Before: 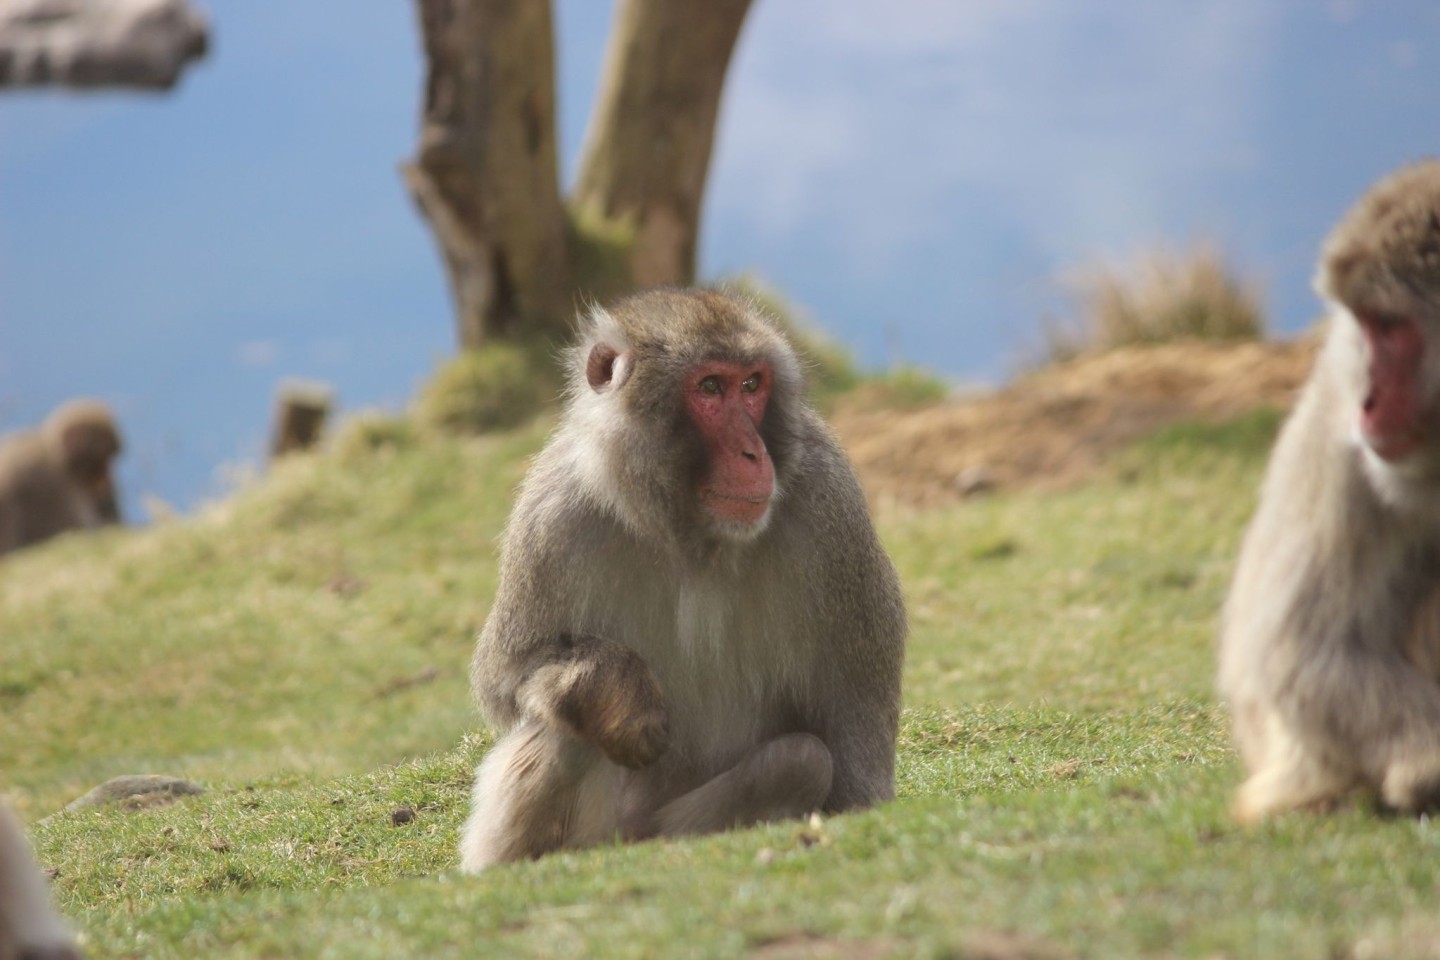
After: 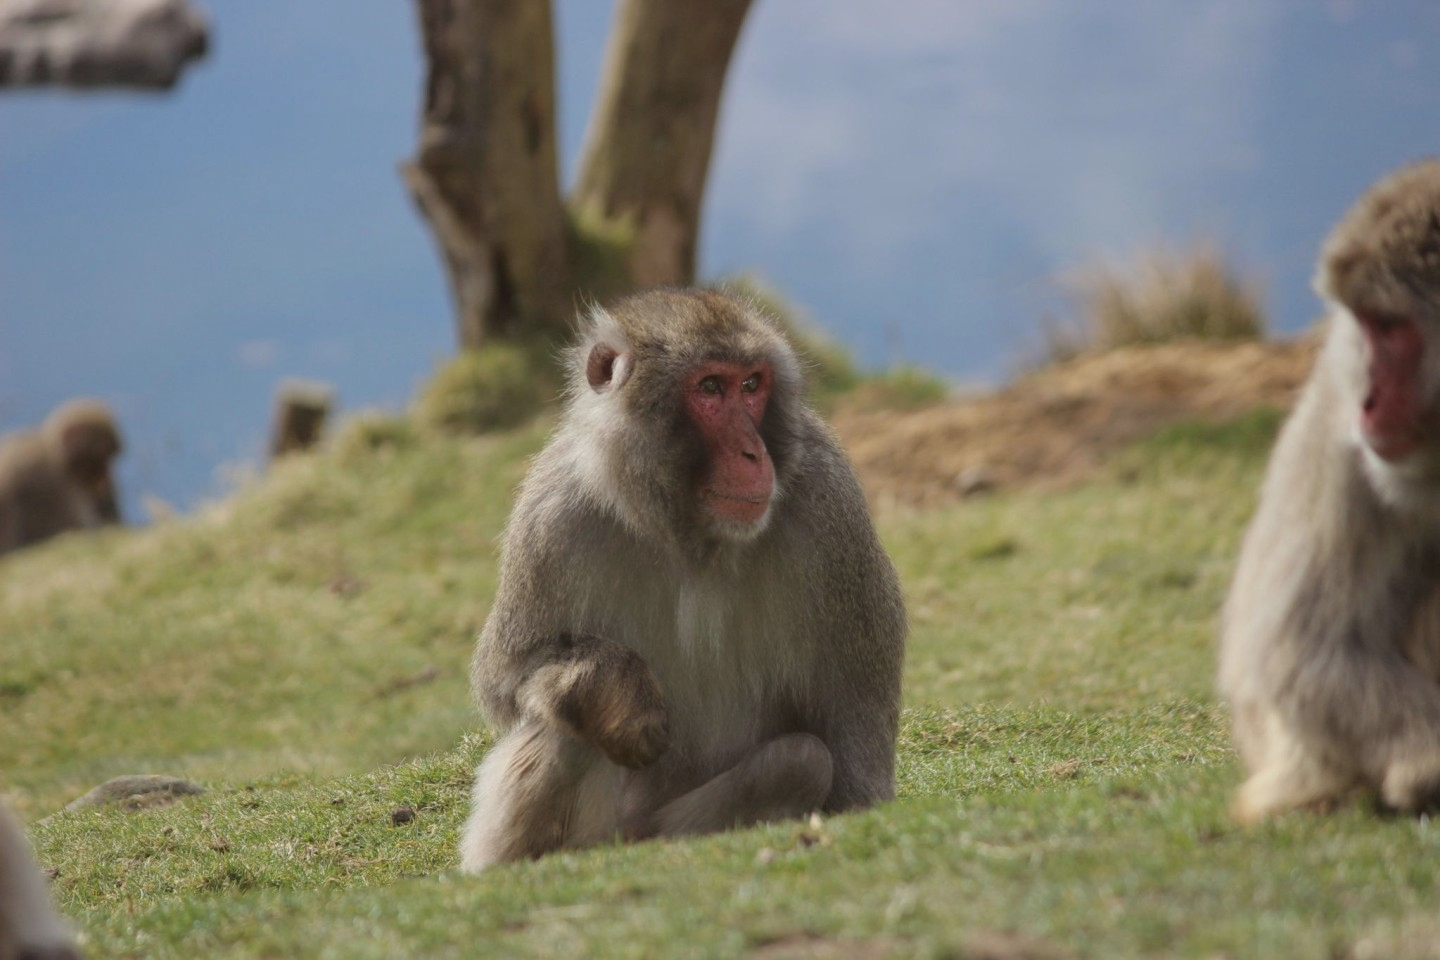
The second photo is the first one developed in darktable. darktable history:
exposure: exposure -0.462 EV, compensate highlight preservation false
local contrast: highlights 100%, shadows 100%, detail 120%, midtone range 0.2
